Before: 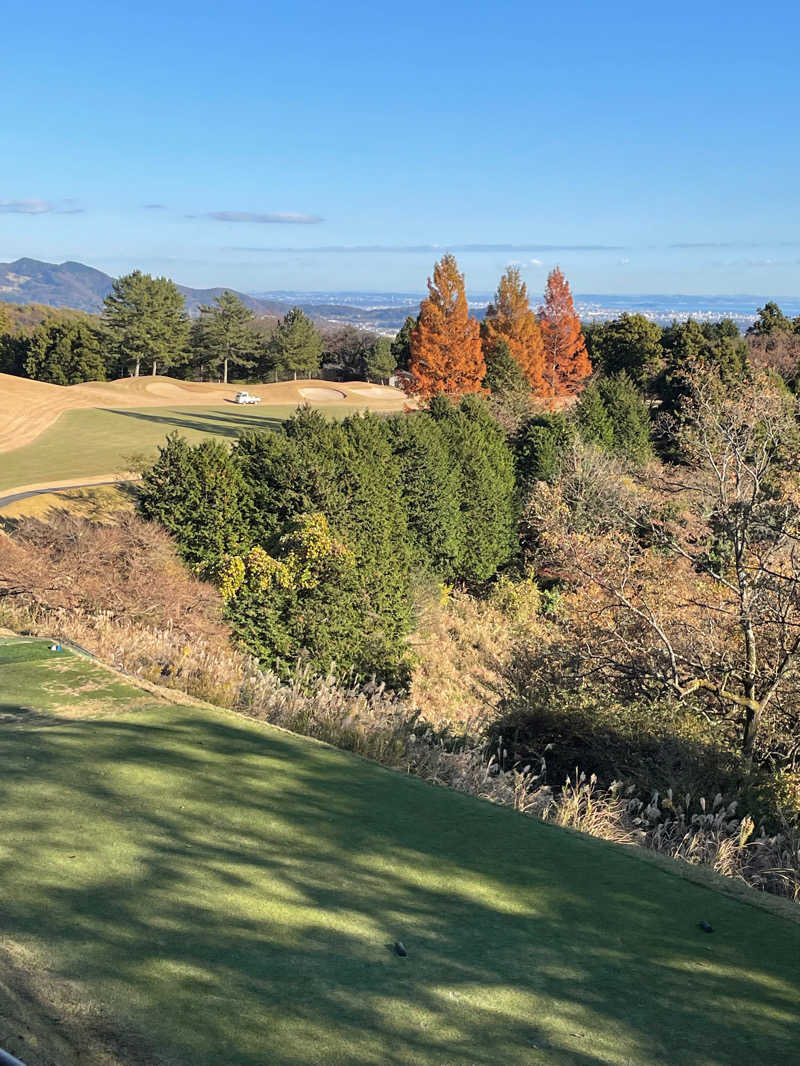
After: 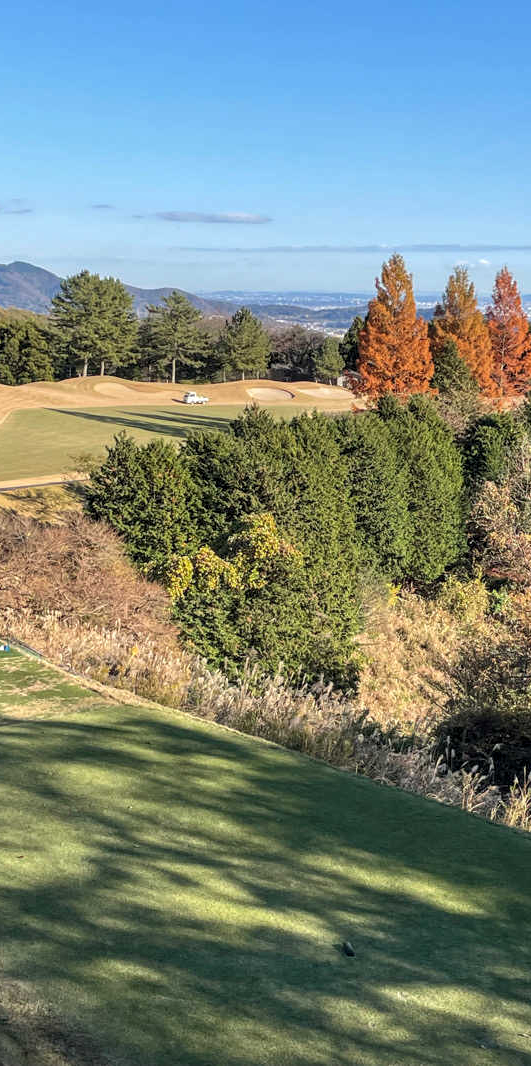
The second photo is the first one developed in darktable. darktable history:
local contrast: on, module defaults
crop and rotate: left 6.542%, right 26.962%
exposure: compensate highlight preservation false
